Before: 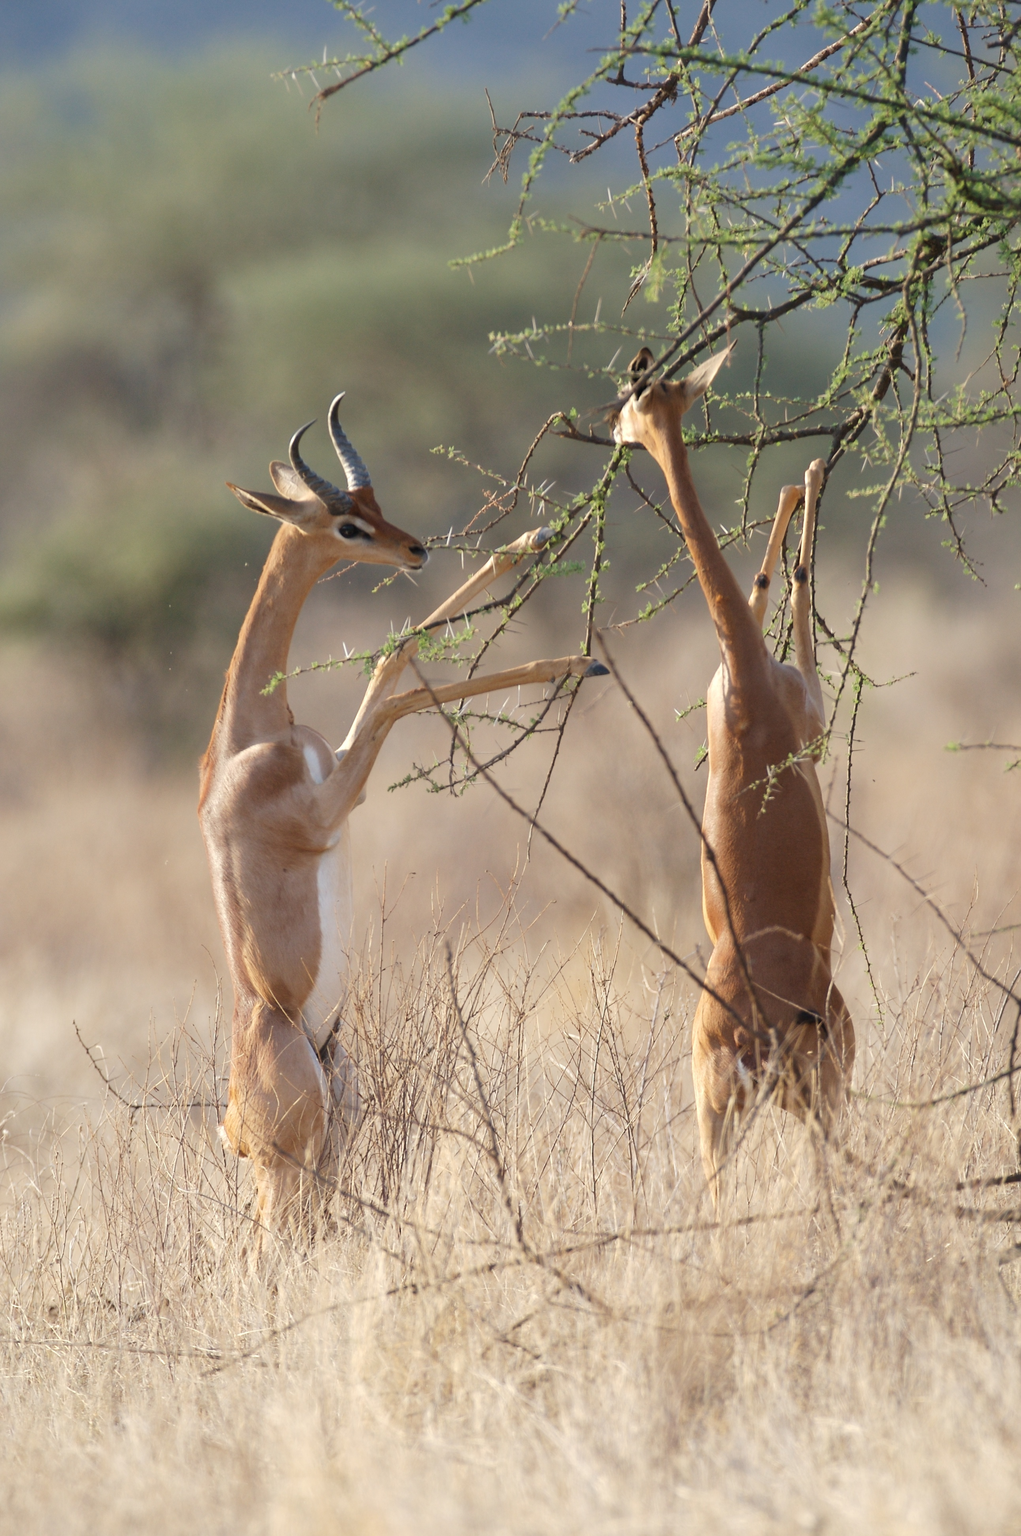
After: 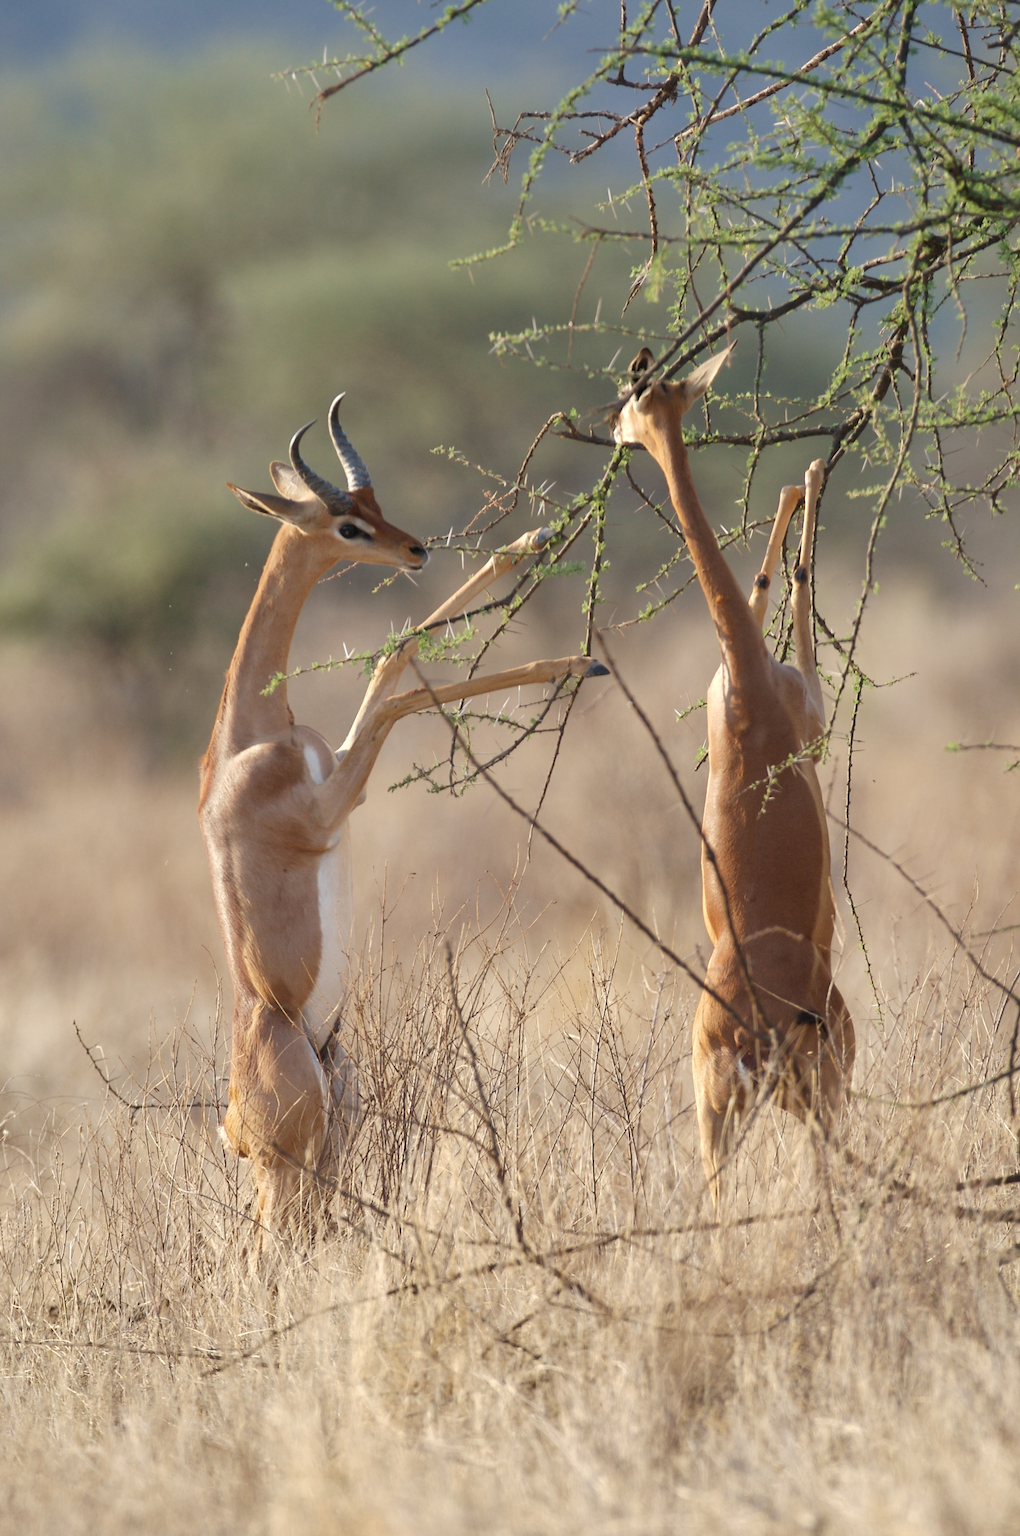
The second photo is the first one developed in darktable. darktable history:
white balance: red 1.009, blue 0.985
shadows and highlights: radius 264.75, soften with gaussian
